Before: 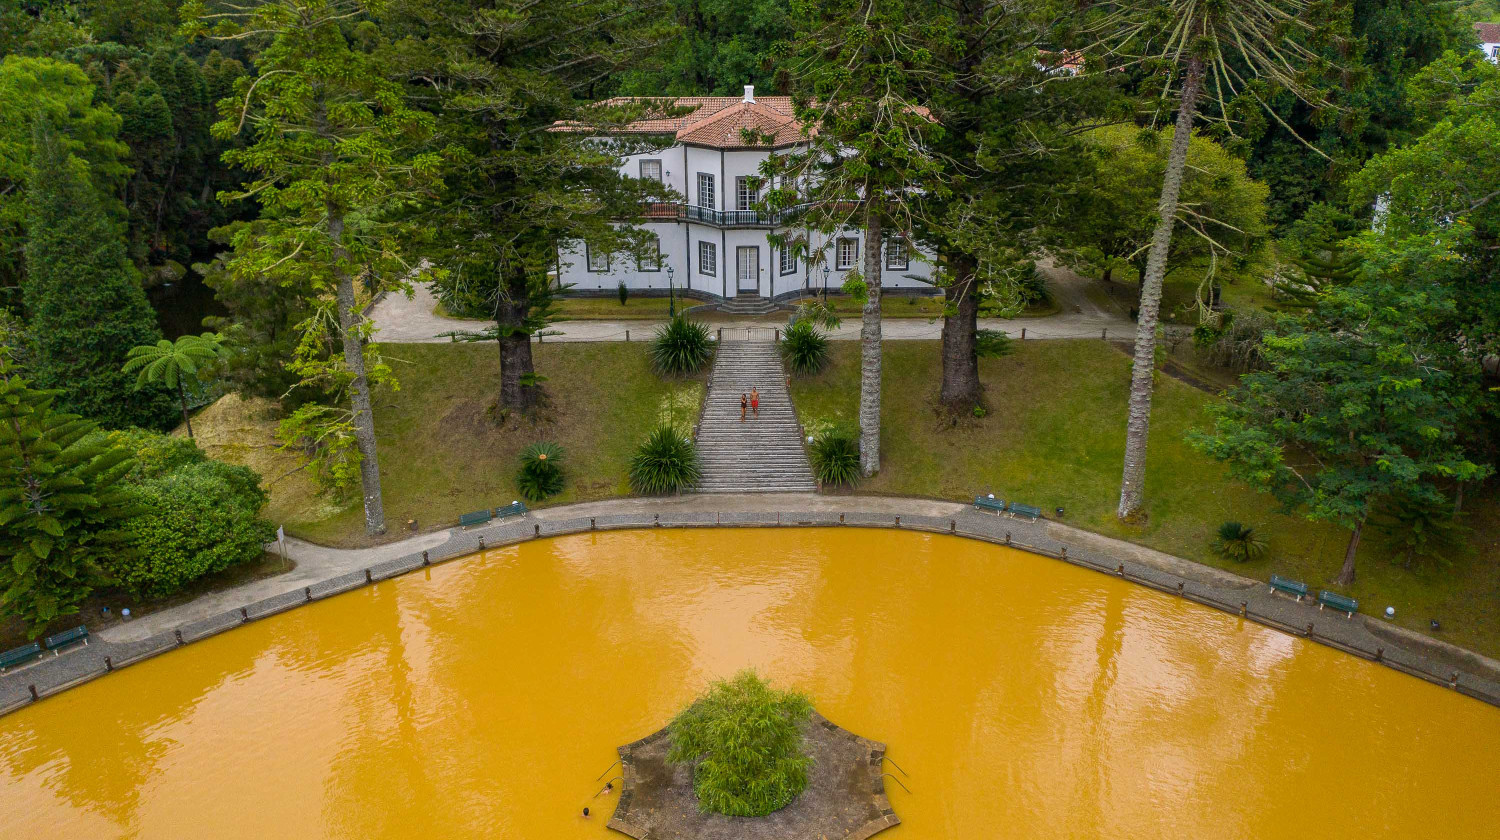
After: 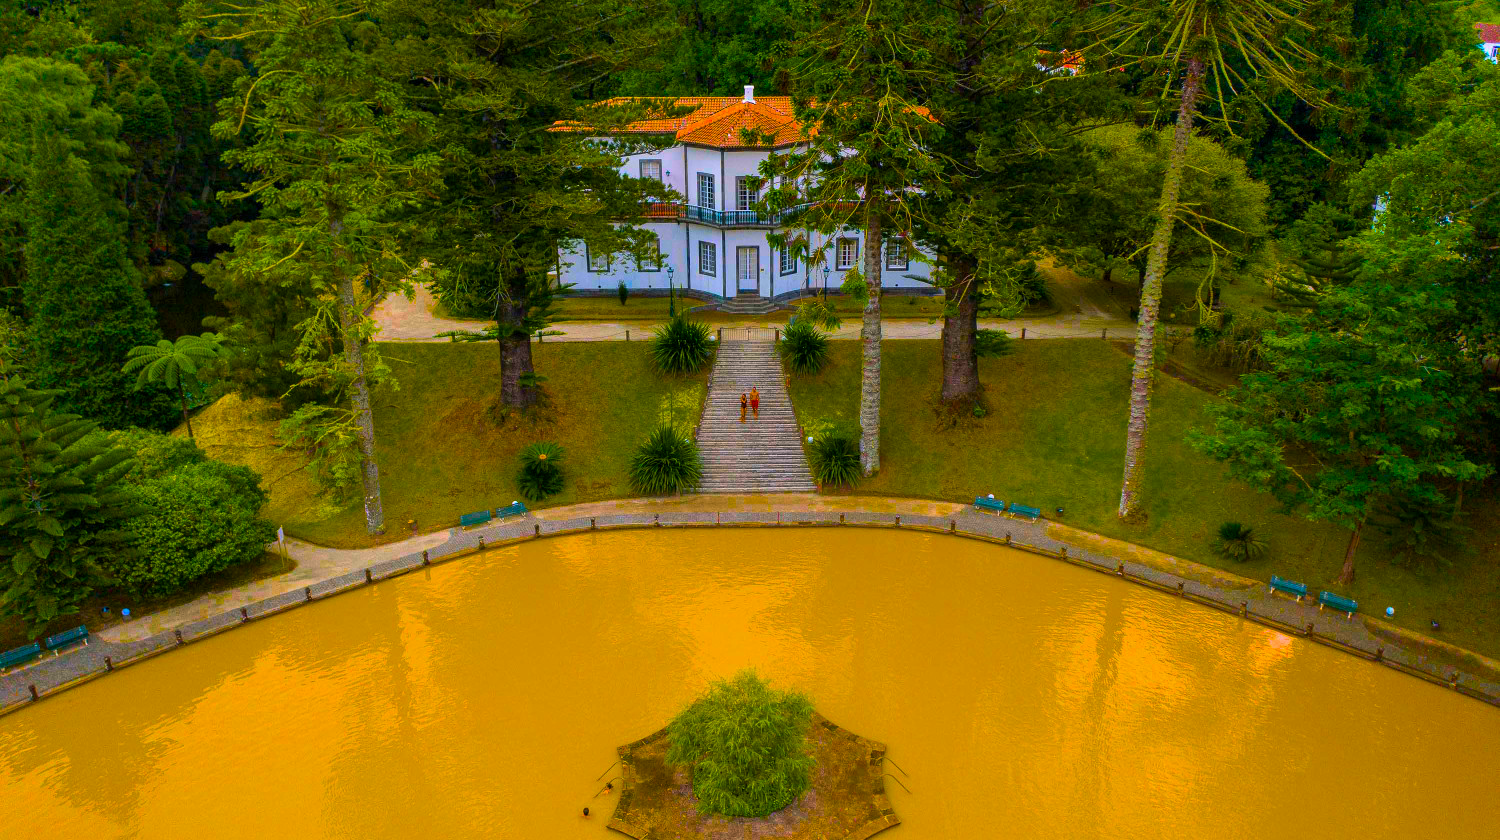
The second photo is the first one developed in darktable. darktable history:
color balance rgb: highlights gain › chroma 0.266%, highlights gain › hue 331.6°, linear chroma grading › highlights 99.479%, linear chroma grading › global chroma 23.966%, perceptual saturation grading › global saturation 65.915%, perceptual saturation grading › highlights 48.902%, perceptual saturation grading › shadows 29.274%
